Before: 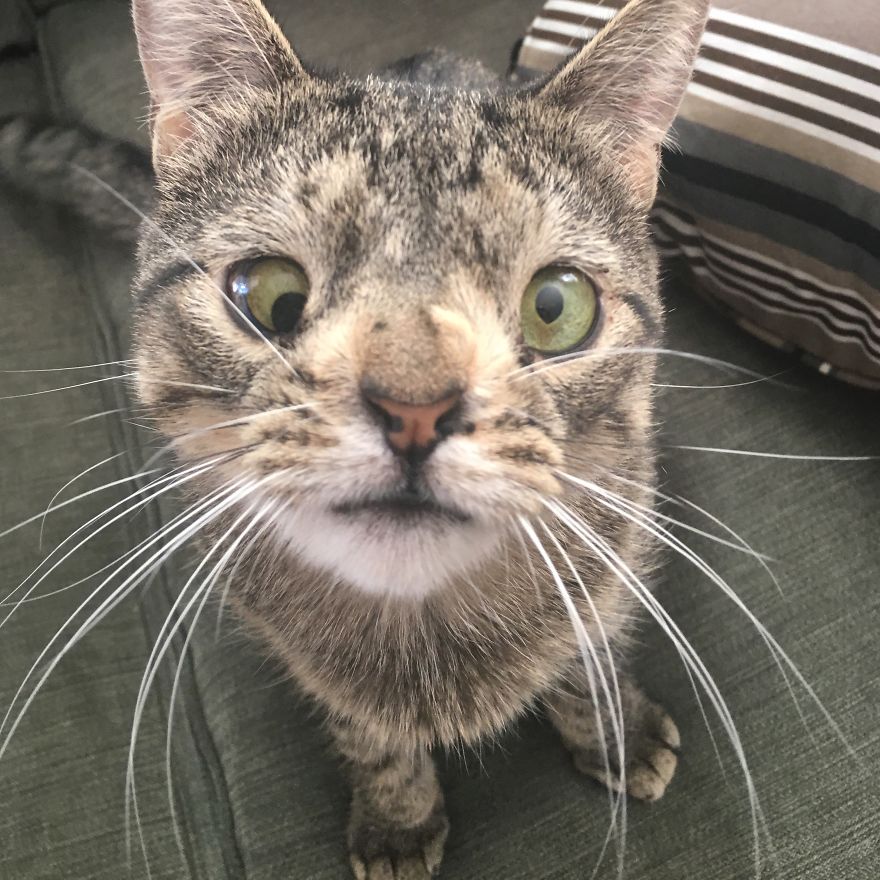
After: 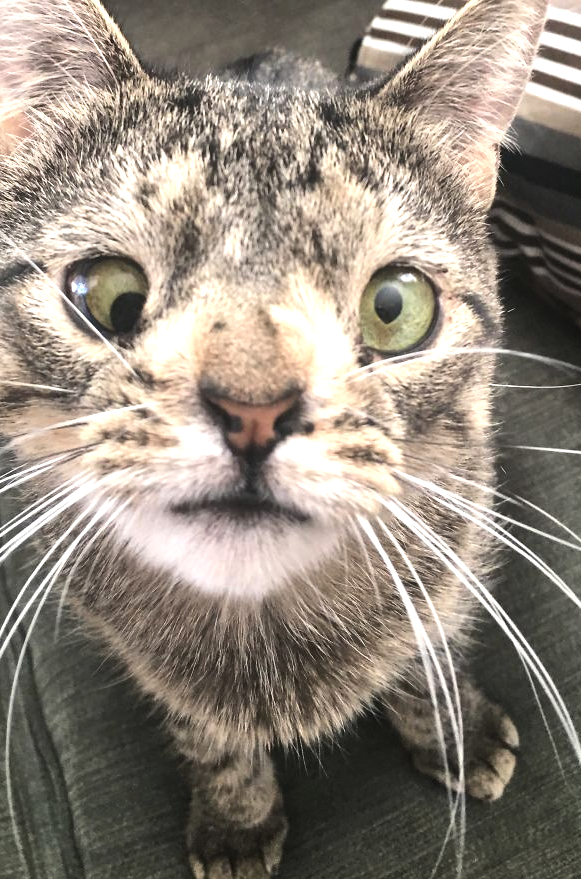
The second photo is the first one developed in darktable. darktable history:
tone equalizer: -8 EV -0.75 EV, -7 EV -0.7 EV, -6 EV -0.6 EV, -5 EV -0.4 EV, -3 EV 0.4 EV, -2 EV 0.6 EV, -1 EV 0.7 EV, +0 EV 0.75 EV, edges refinement/feathering 500, mask exposure compensation -1.57 EV, preserve details no
crop and rotate: left 18.442%, right 15.508%
